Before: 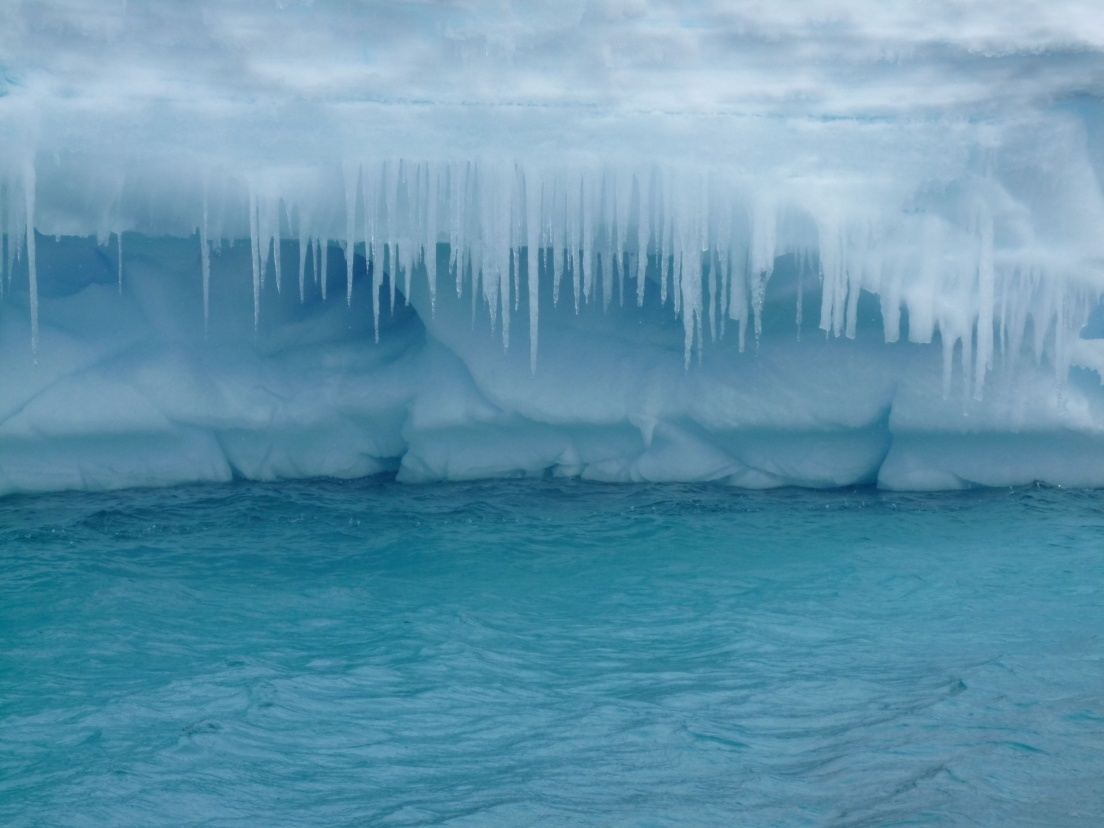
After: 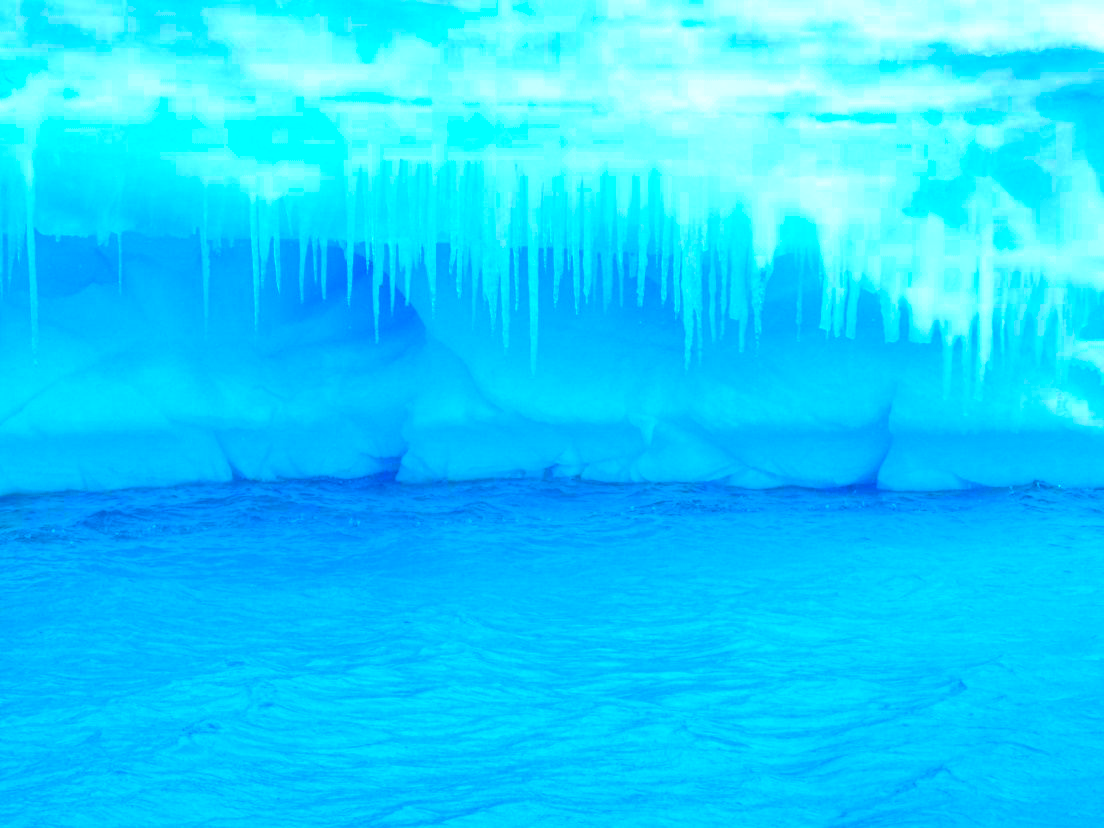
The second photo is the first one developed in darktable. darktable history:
exposure: black level correction 0, exposure 0.896 EV, compensate exposure bias true, compensate highlight preservation false
color correction: highlights b* -0.022, saturation 2.97
